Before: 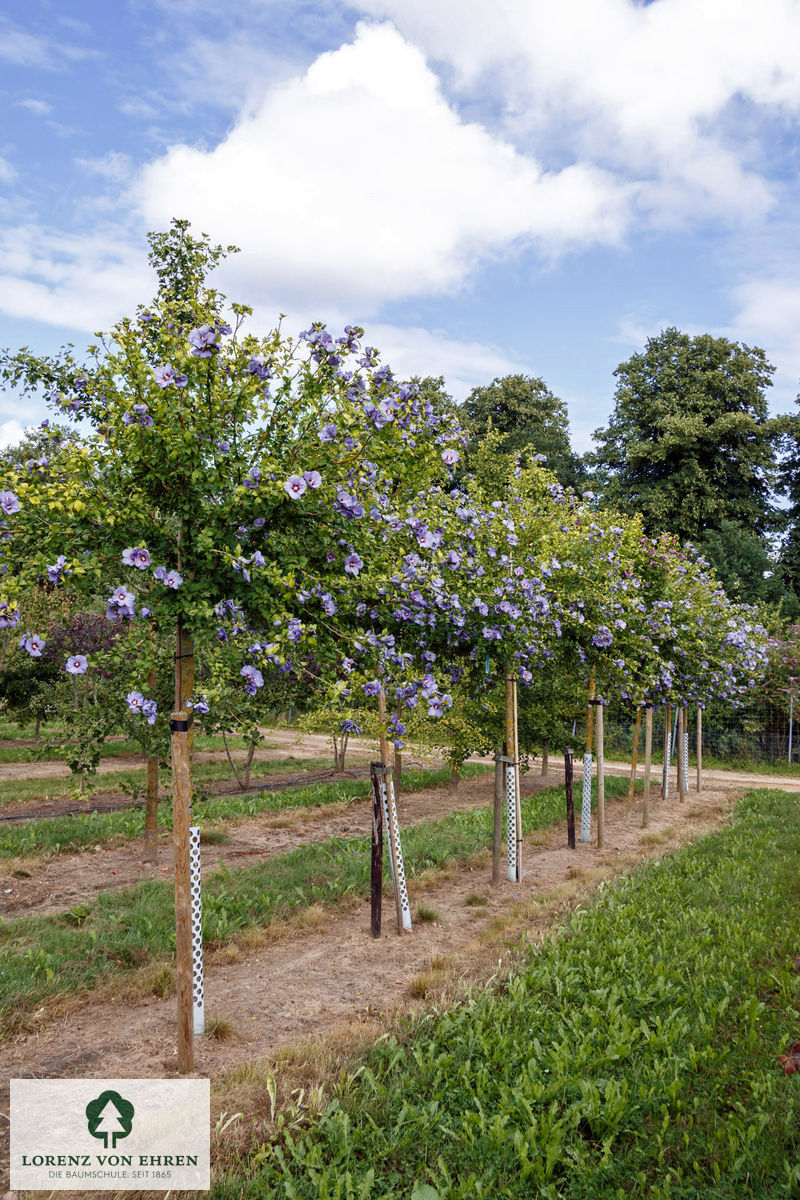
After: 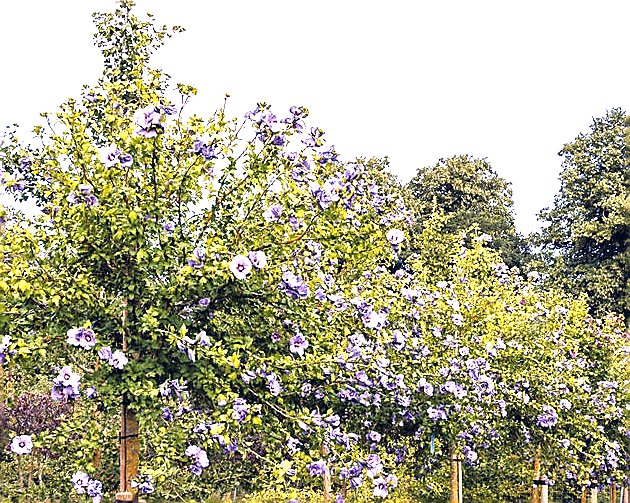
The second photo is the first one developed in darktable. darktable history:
haze removal: compatibility mode true, adaptive false
crop: left 6.876%, top 18.346%, right 14.323%, bottom 39.686%
color balance rgb: power › chroma 1.037%, power › hue 28.71°, perceptual saturation grading › global saturation 9.704%
exposure: black level correction 0, exposure 1.514 EV, compensate highlight preservation false
sharpen: radius 1.416, amount 1.255, threshold 0.772
color correction: highlights a* 14.05, highlights b* 6.16, shadows a* -5.15, shadows b* -15.21, saturation 0.866
